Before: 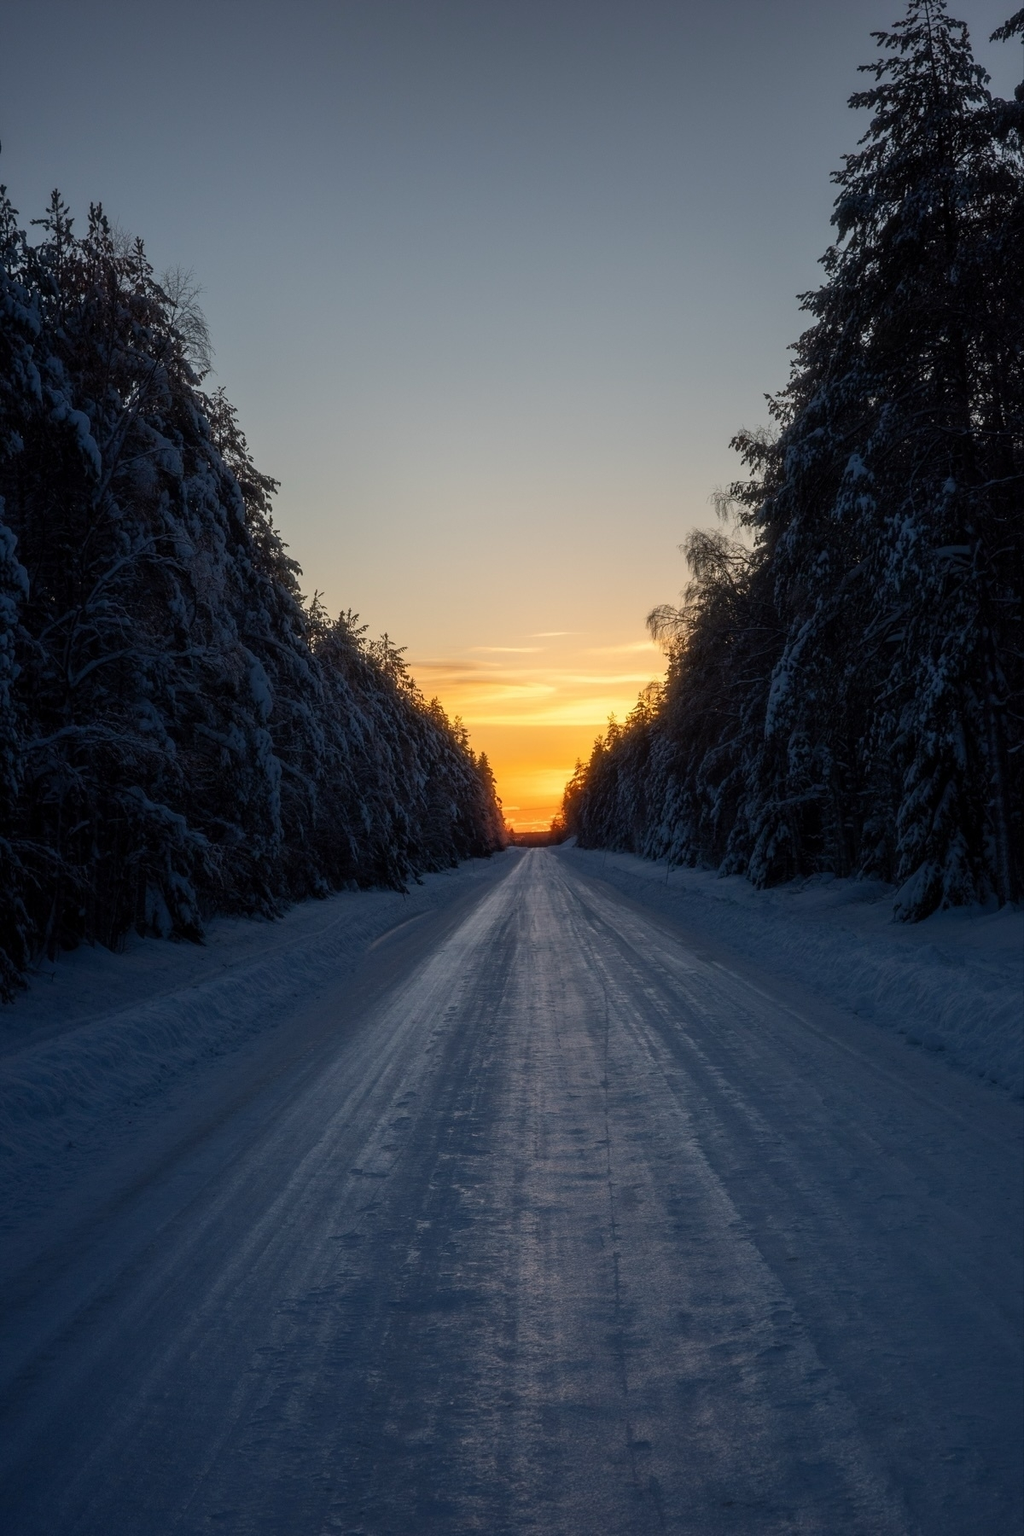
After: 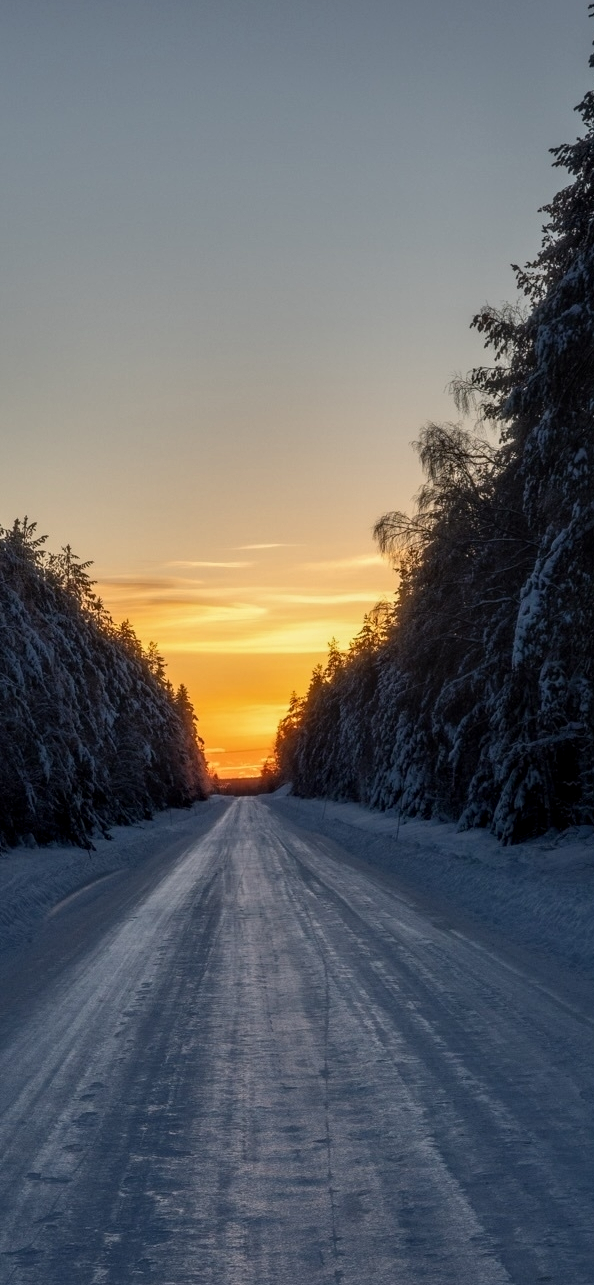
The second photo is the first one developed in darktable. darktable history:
shadows and highlights: shadows 30.63, highlights -63.22, shadows color adjustment 98%, highlights color adjustment 58.61%, soften with gaussian
local contrast: on, module defaults
crop: left 32.075%, top 10.976%, right 18.355%, bottom 17.596%
